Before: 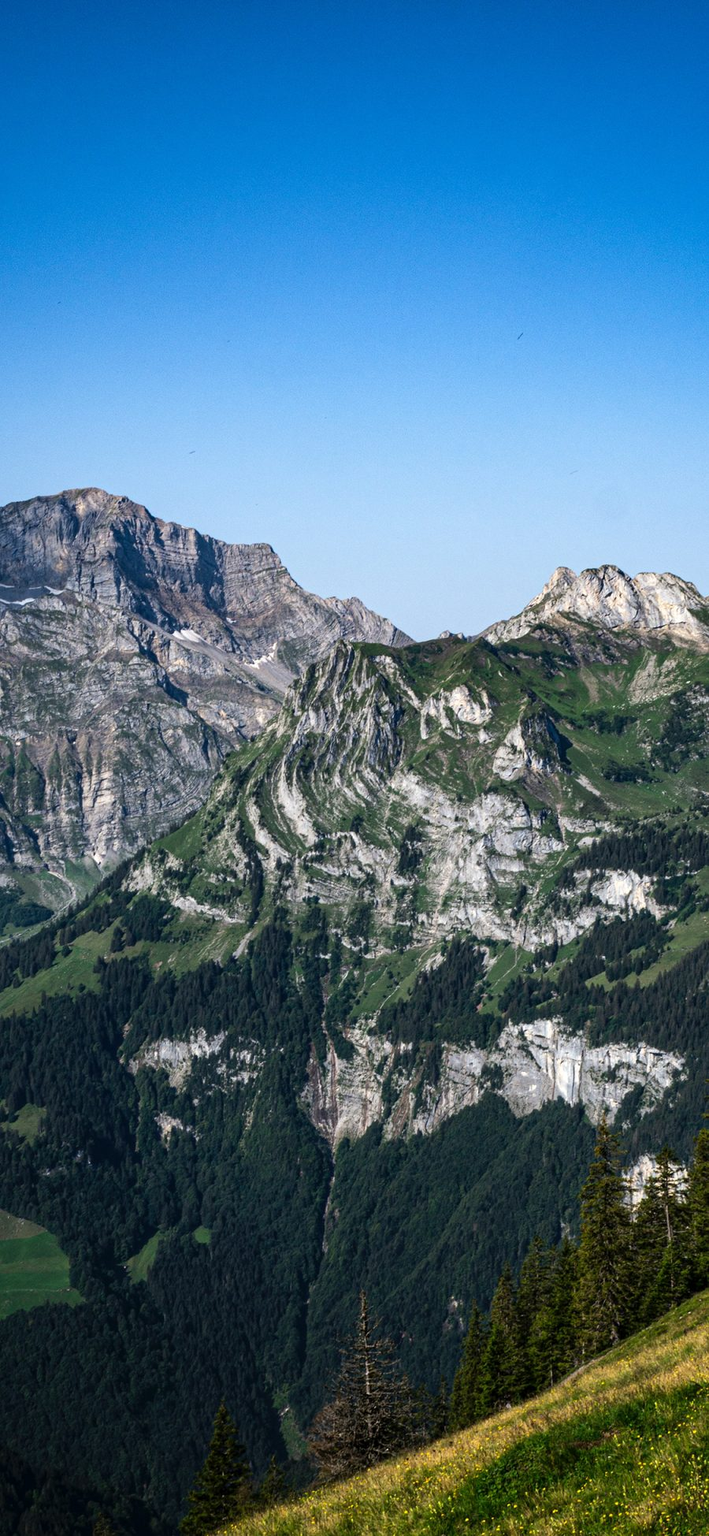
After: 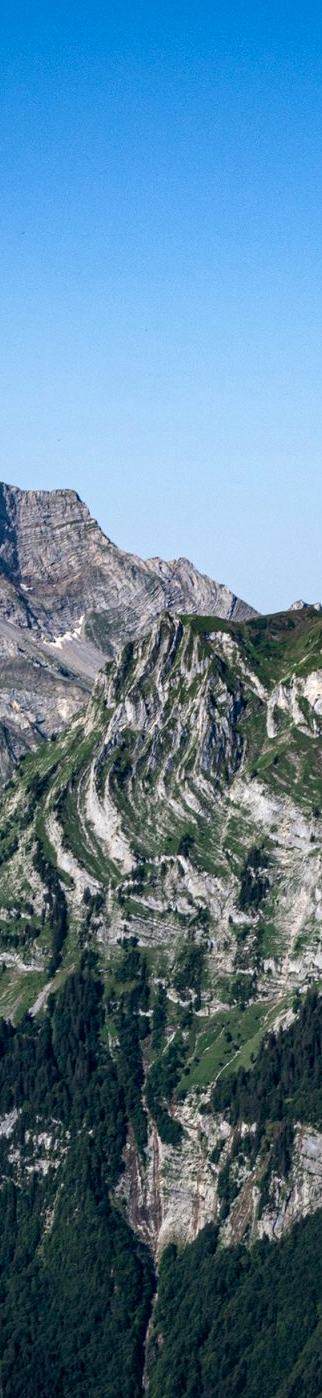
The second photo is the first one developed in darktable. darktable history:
exposure: black level correction 0.005, exposure 0.017 EV, compensate exposure bias true, compensate highlight preservation false
crop and rotate: left 29.762%, top 10.309%, right 34.383%, bottom 17.945%
